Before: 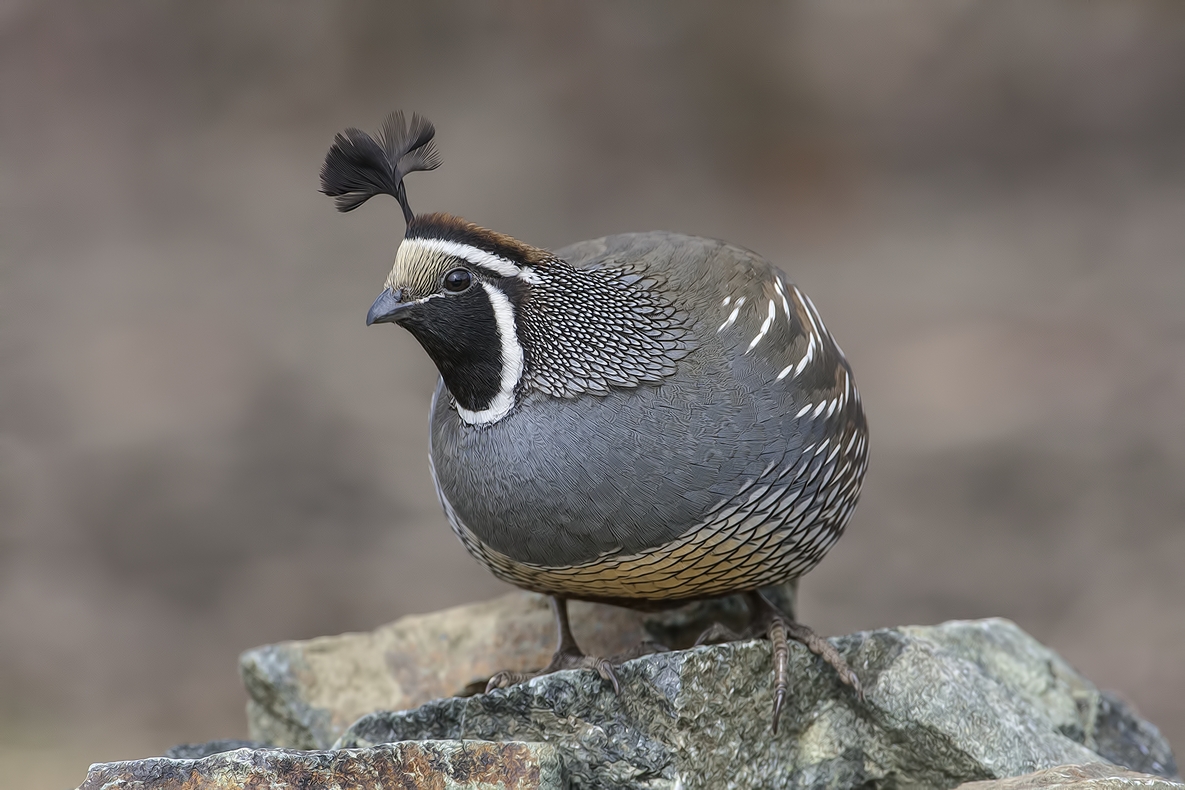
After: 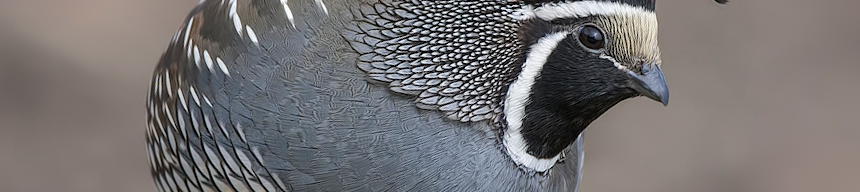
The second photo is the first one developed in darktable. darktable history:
crop and rotate: angle 16.12°, top 30.835%, bottom 35.653%
rgb levels: preserve colors max RGB
